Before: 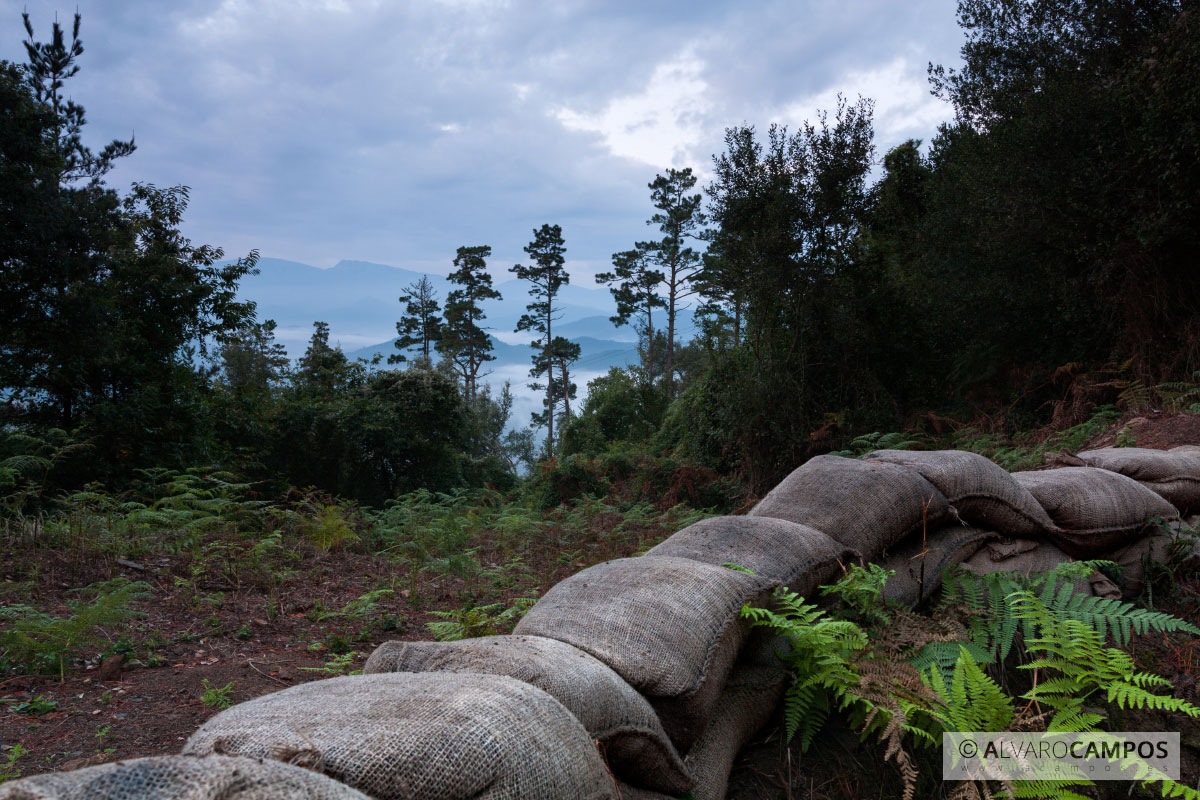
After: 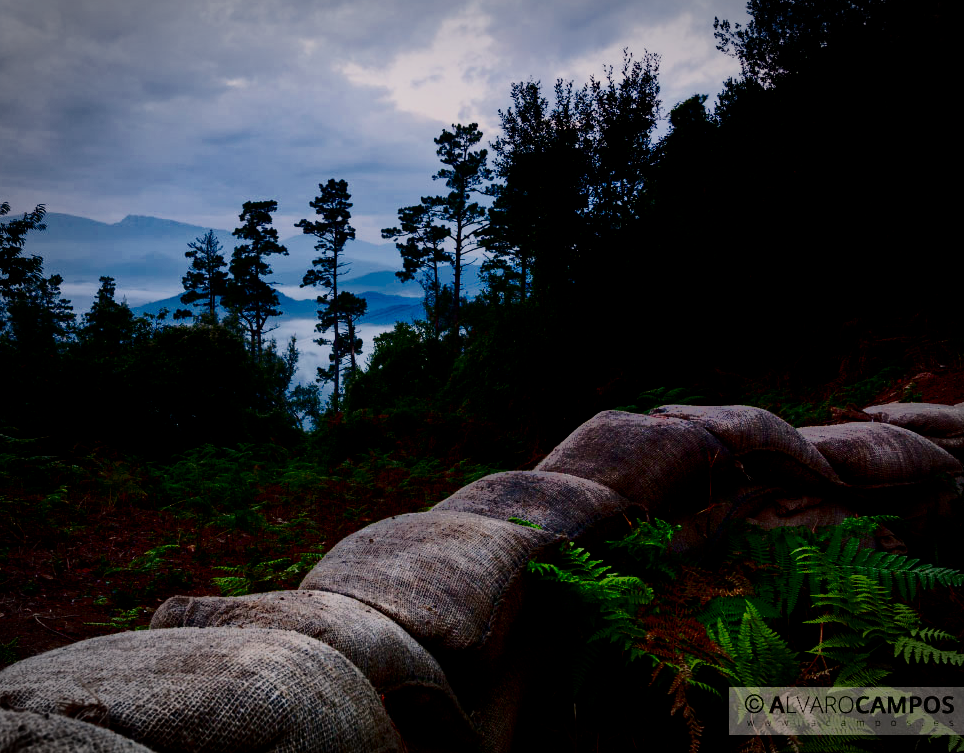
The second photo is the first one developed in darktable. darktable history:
color zones: curves: ch0 [(0.27, 0.396) (0.563, 0.504) (0.75, 0.5) (0.787, 0.307)], mix -91.3%
vignetting: automatic ratio true
contrast brightness saturation: contrast 0.235, brightness -0.232, saturation 0.141
filmic rgb: middle gray luminance 29.2%, black relative exposure -10.33 EV, white relative exposure 5.47 EV, threshold 2.95 EV, target black luminance 0%, hardness 3.97, latitude 2.63%, contrast 1.128, highlights saturation mix 4.89%, shadows ↔ highlights balance 15.36%, enable highlight reconstruction true
crop and rotate: left 17.876%, top 5.785%, right 1.785%
color balance rgb: highlights gain › chroma 1.746%, highlights gain › hue 56.03°, perceptual saturation grading › global saturation 29.746%, perceptual brilliance grading › highlights 3.605%, perceptual brilliance grading › mid-tones -18.549%, perceptual brilliance grading › shadows -41.185%, global vibrance 6.736%, saturation formula JzAzBz (2021)
shadows and highlights: on, module defaults
